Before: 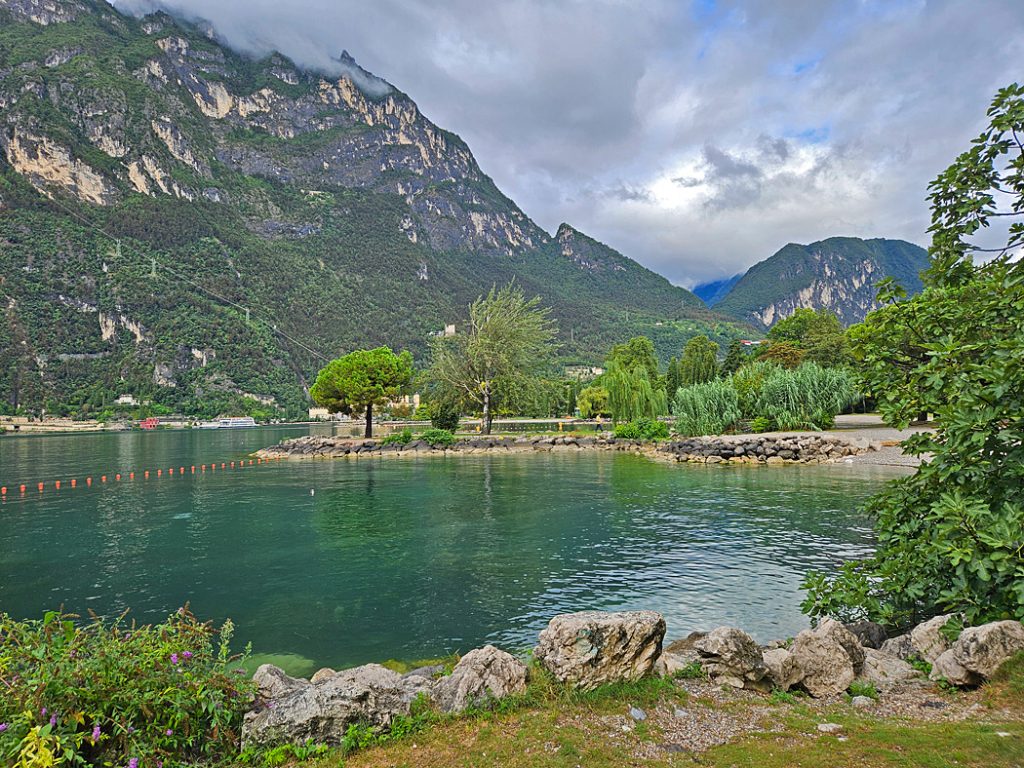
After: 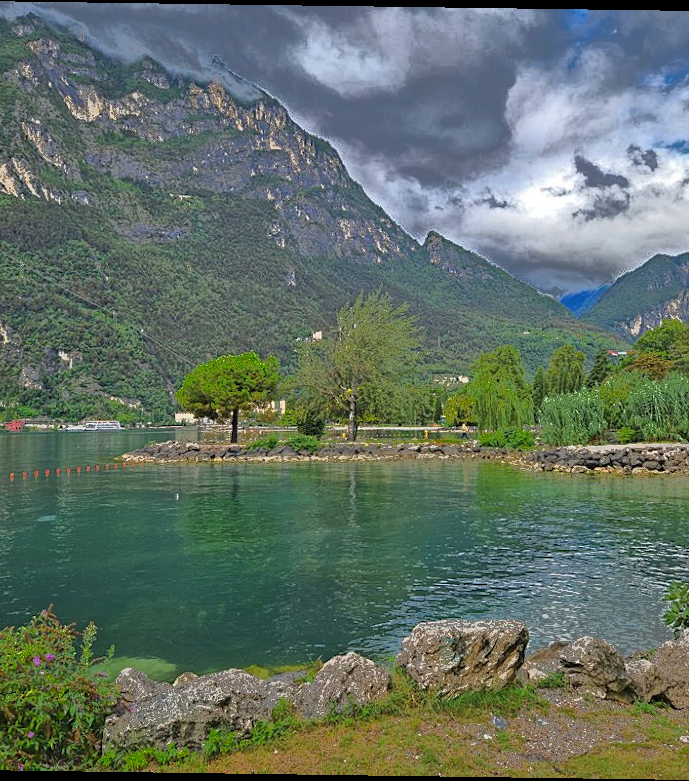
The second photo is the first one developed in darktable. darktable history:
fill light: exposure -0.73 EV, center 0.69, width 2.2
crop and rotate: left 13.537%, right 19.796%
rotate and perspective: rotation 0.8°, automatic cropping off
